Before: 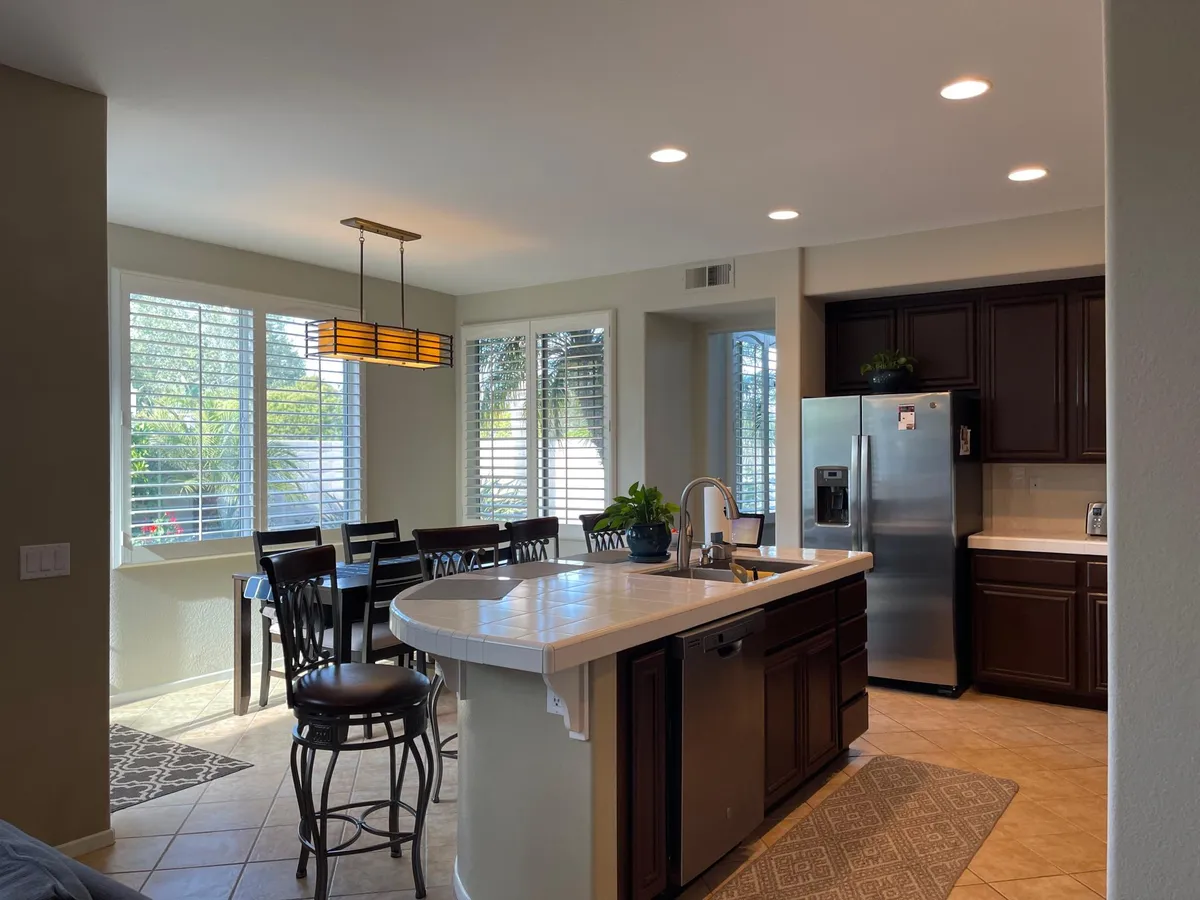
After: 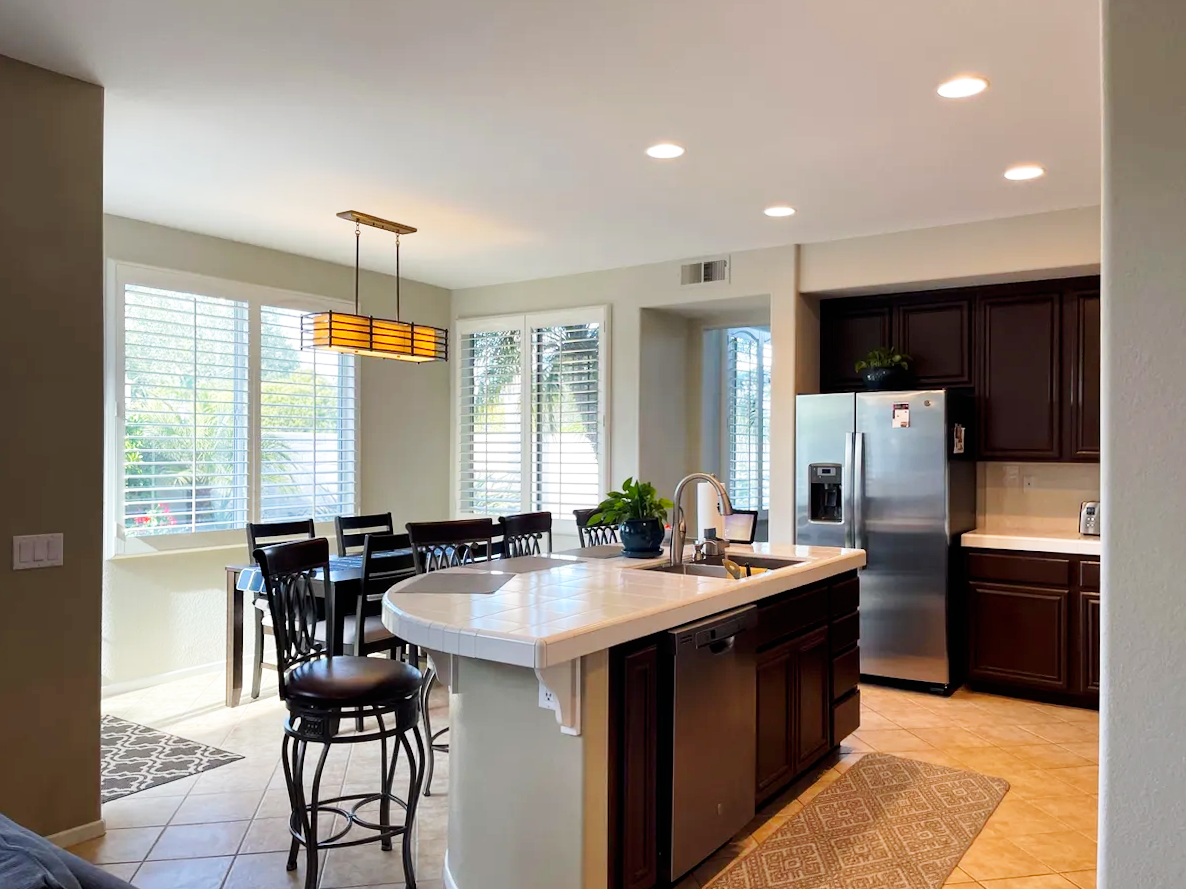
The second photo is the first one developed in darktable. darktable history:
base curve: curves: ch0 [(0, 0) (0.005, 0.002) (0.15, 0.3) (0.4, 0.7) (0.75, 0.95) (1, 1)], preserve colors none
crop and rotate: angle -0.5°
